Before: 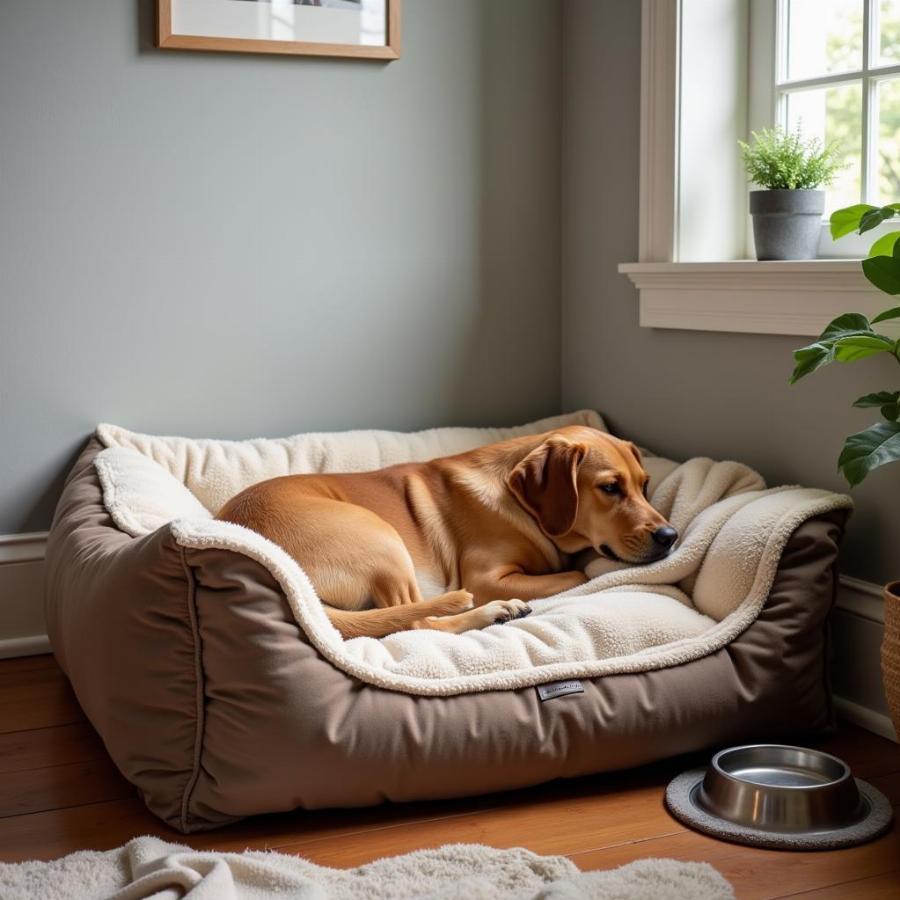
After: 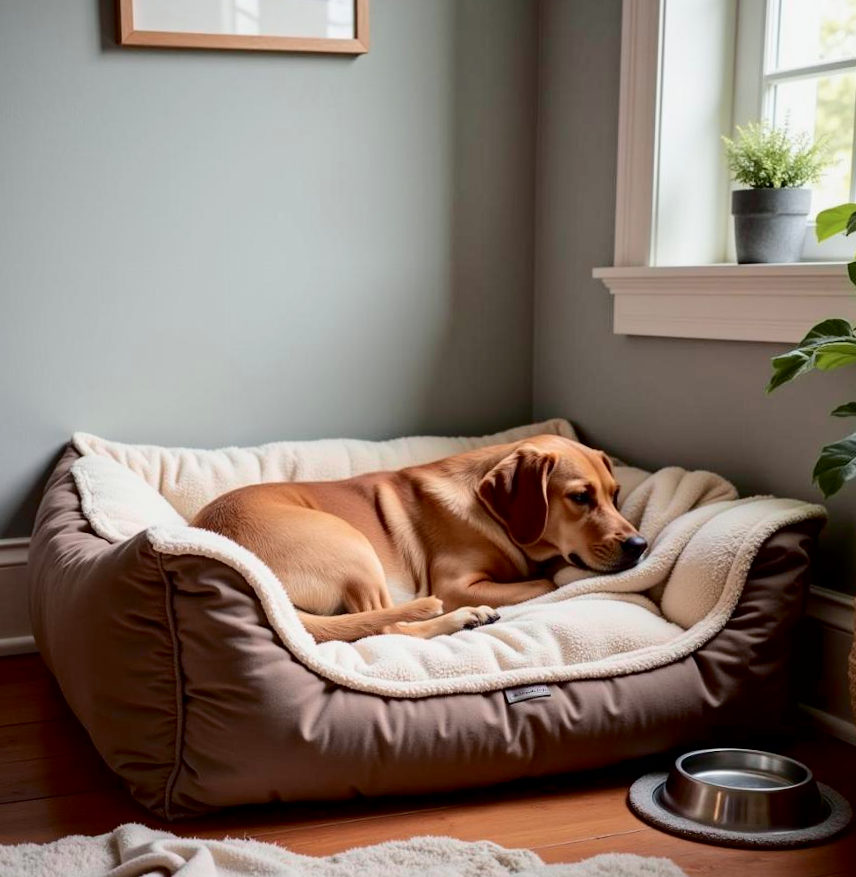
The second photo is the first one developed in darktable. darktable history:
rotate and perspective: rotation 0.074°, lens shift (vertical) 0.096, lens shift (horizontal) -0.041, crop left 0.043, crop right 0.952, crop top 0.024, crop bottom 0.979
exposure: black level correction 0.005, exposure 0.001 EV, compensate highlight preservation false
tone curve: curves: ch0 [(0, 0) (0.105, 0.068) (0.181, 0.14) (0.28, 0.259) (0.384, 0.404) (0.485, 0.531) (0.638, 0.681) (0.87, 0.883) (1, 0.977)]; ch1 [(0, 0) (0.161, 0.092) (0.35, 0.33) (0.379, 0.401) (0.456, 0.469) (0.501, 0.499) (0.516, 0.524) (0.562, 0.569) (0.635, 0.646) (1, 1)]; ch2 [(0, 0) (0.371, 0.362) (0.437, 0.437) (0.5, 0.5) (0.53, 0.524) (0.56, 0.561) (0.622, 0.606) (1, 1)], color space Lab, independent channels, preserve colors none
